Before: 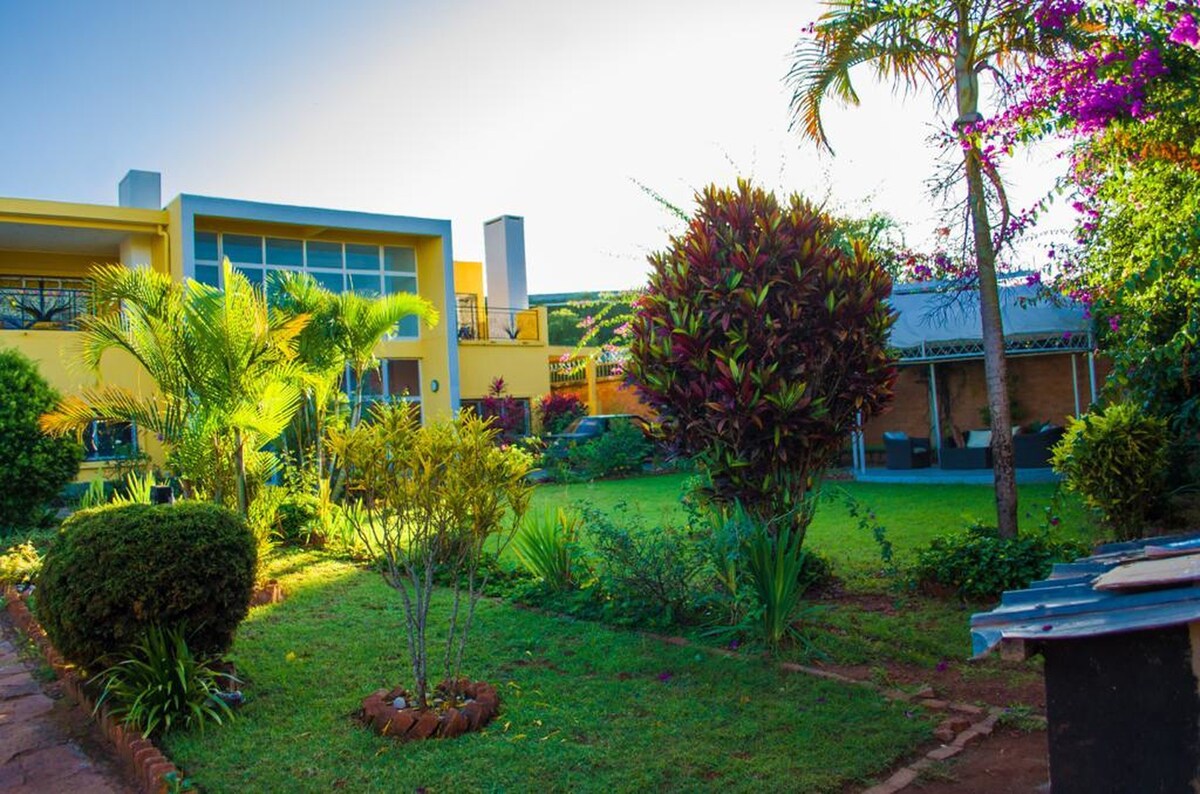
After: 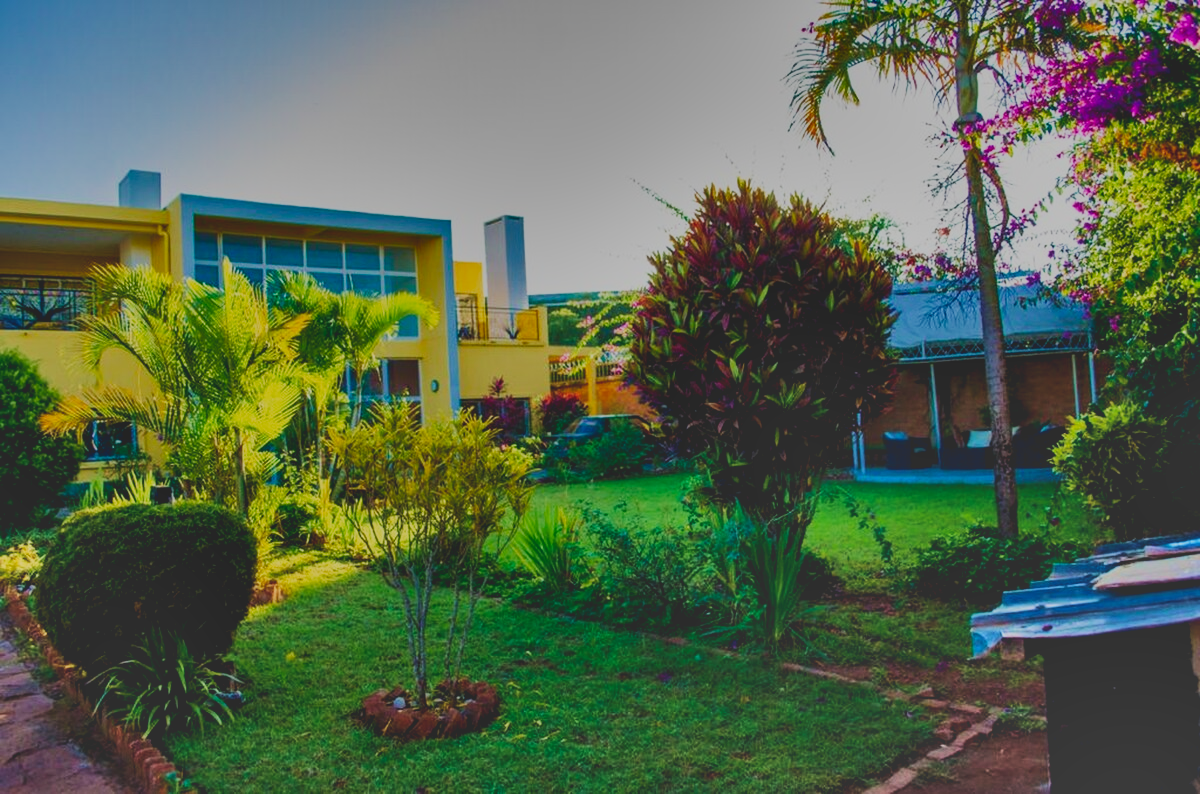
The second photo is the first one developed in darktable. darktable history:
shadows and highlights: shadows 82.16, white point adjustment -8.98, highlights -61.23, soften with gaussian
tone curve: curves: ch0 [(0, 0.148) (0.191, 0.225) (0.712, 0.695) (0.864, 0.797) (1, 0.839)], preserve colors none
exposure: black level correction 0.017, exposure -0.01 EV, compensate exposure bias true, compensate highlight preservation false
velvia: on, module defaults
